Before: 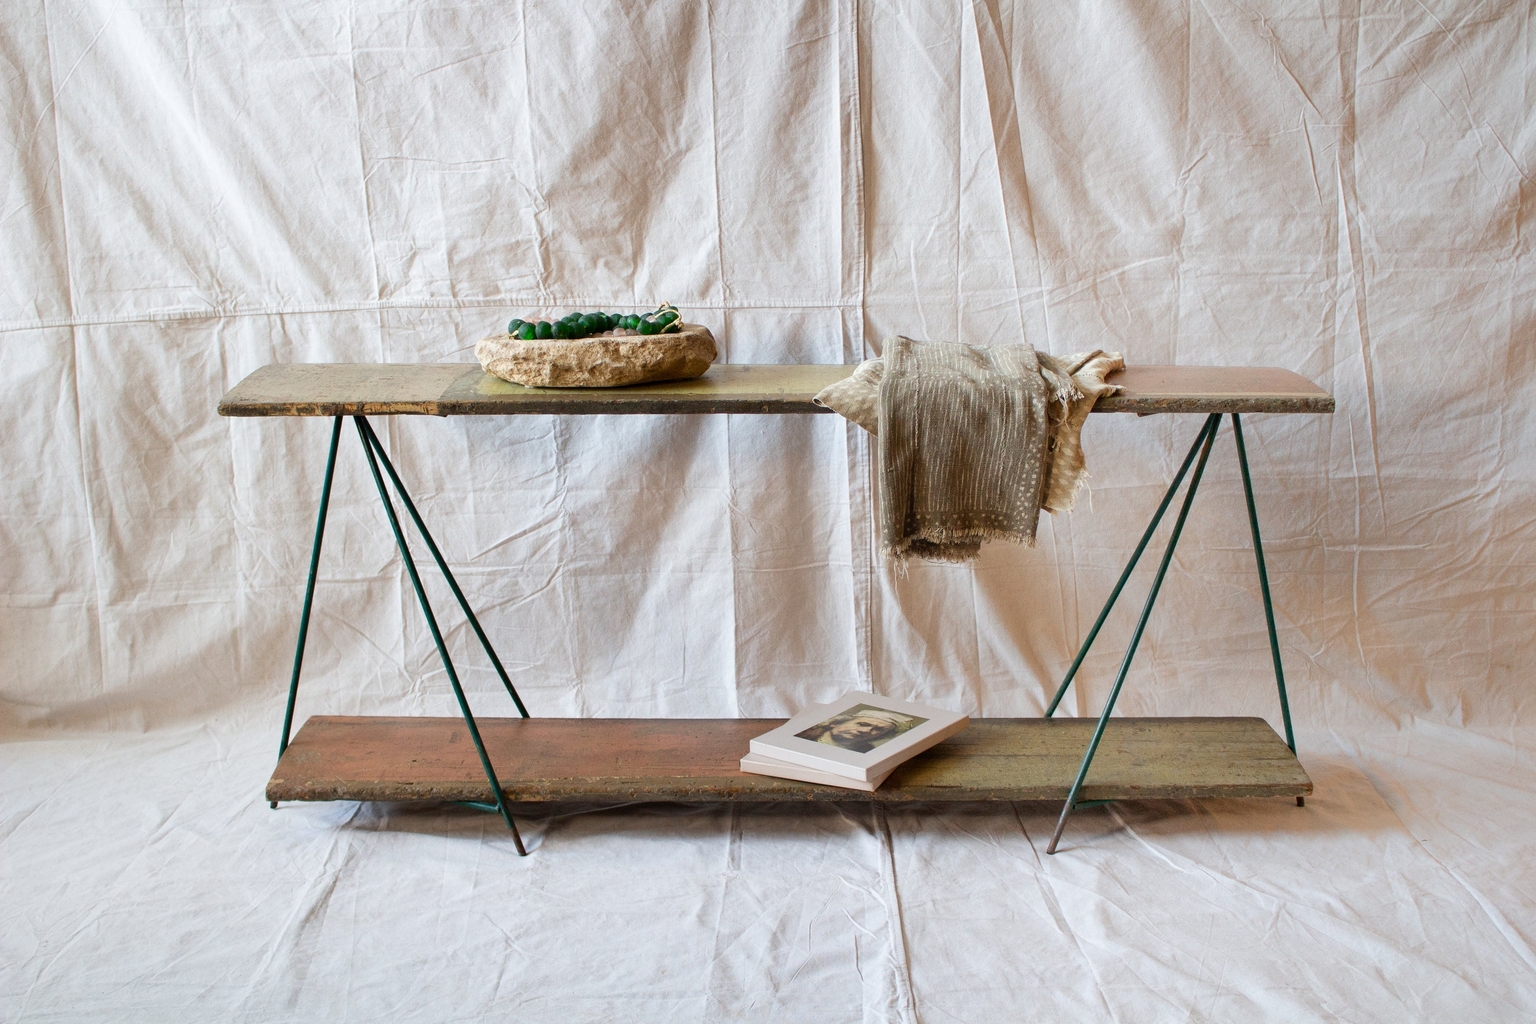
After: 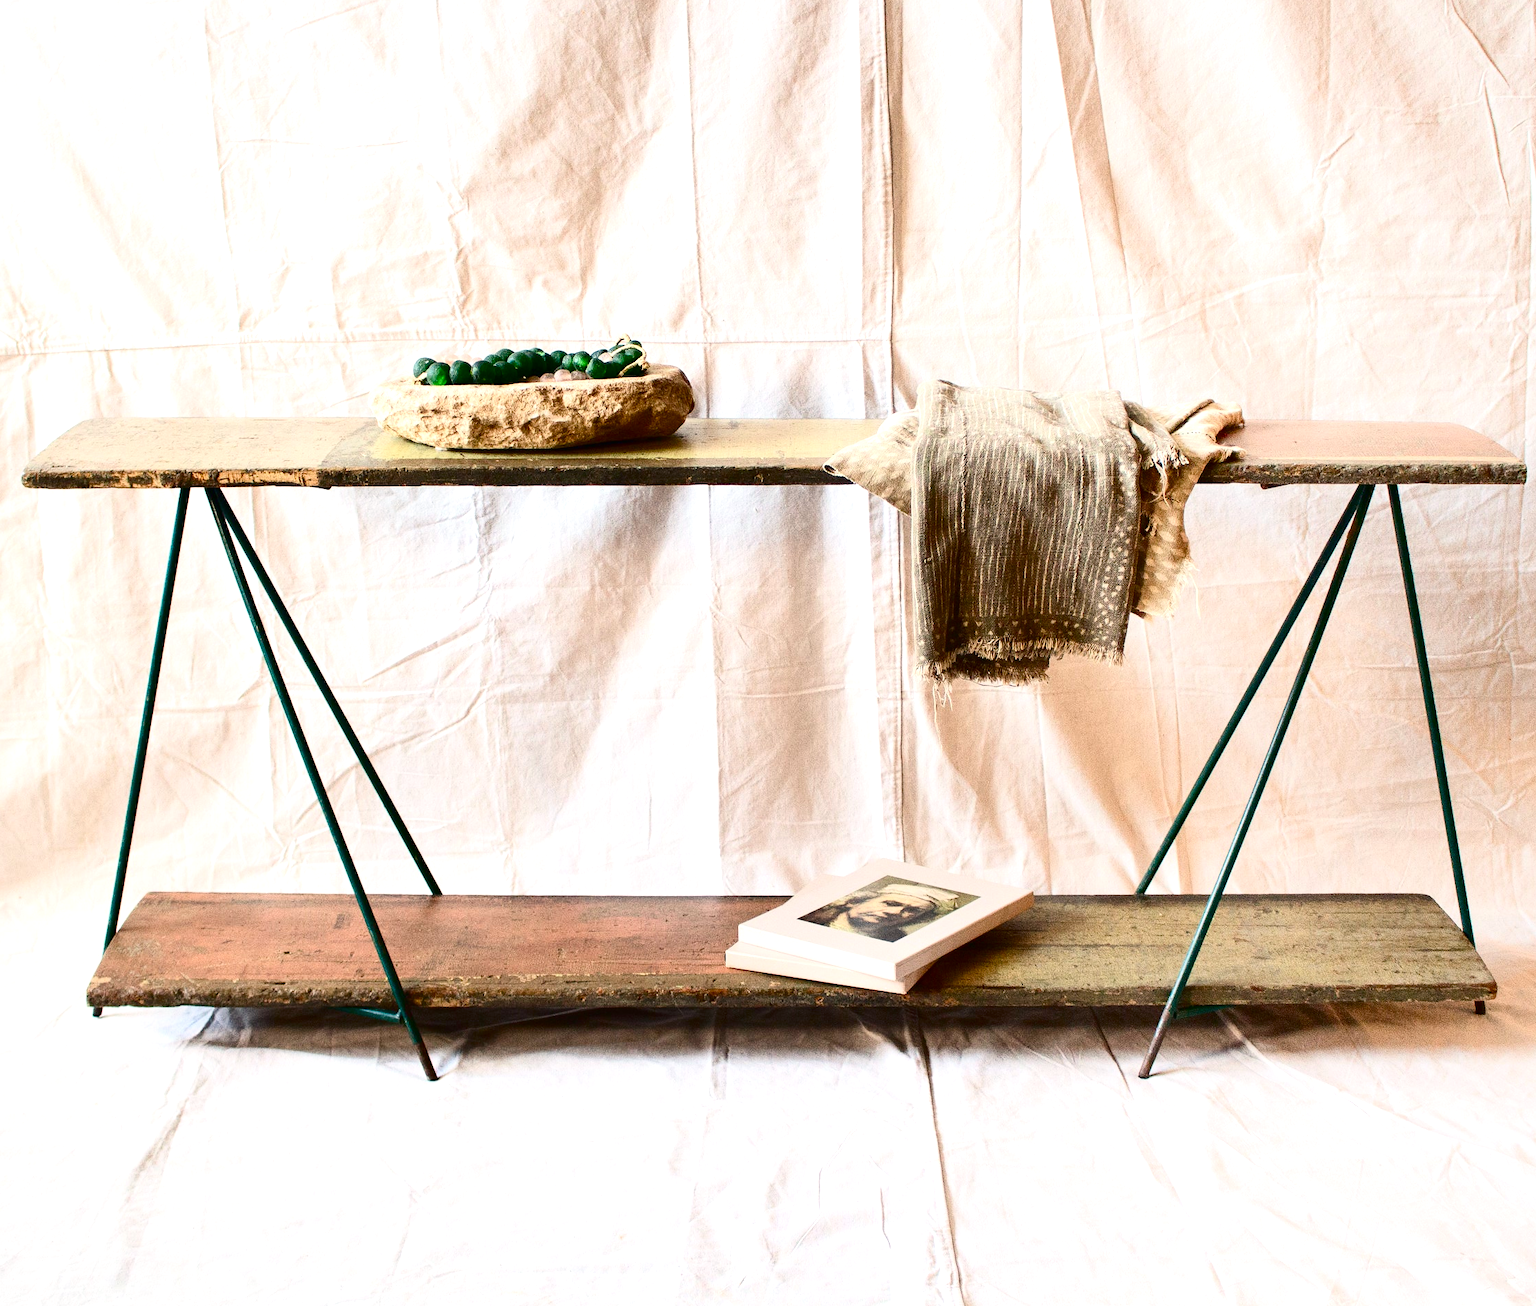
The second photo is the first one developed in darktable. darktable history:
crop and rotate: left 13.15%, top 5.251%, right 12.609%
color balance rgb: shadows lift › chroma 2%, shadows lift › hue 250°, power › hue 326.4°, highlights gain › chroma 2%, highlights gain › hue 64.8°, global offset › luminance 0.5%, global offset › hue 58.8°, perceptual saturation grading › highlights -25%, perceptual saturation grading › shadows 30%, global vibrance 15%
contrast brightness saturation: contrast 0.32, brightness -0.08, saturation 0.17
exposure: black level correction 0, exposure 0.7 EV, compensate exposure bias true, compensate highlight preservation false
